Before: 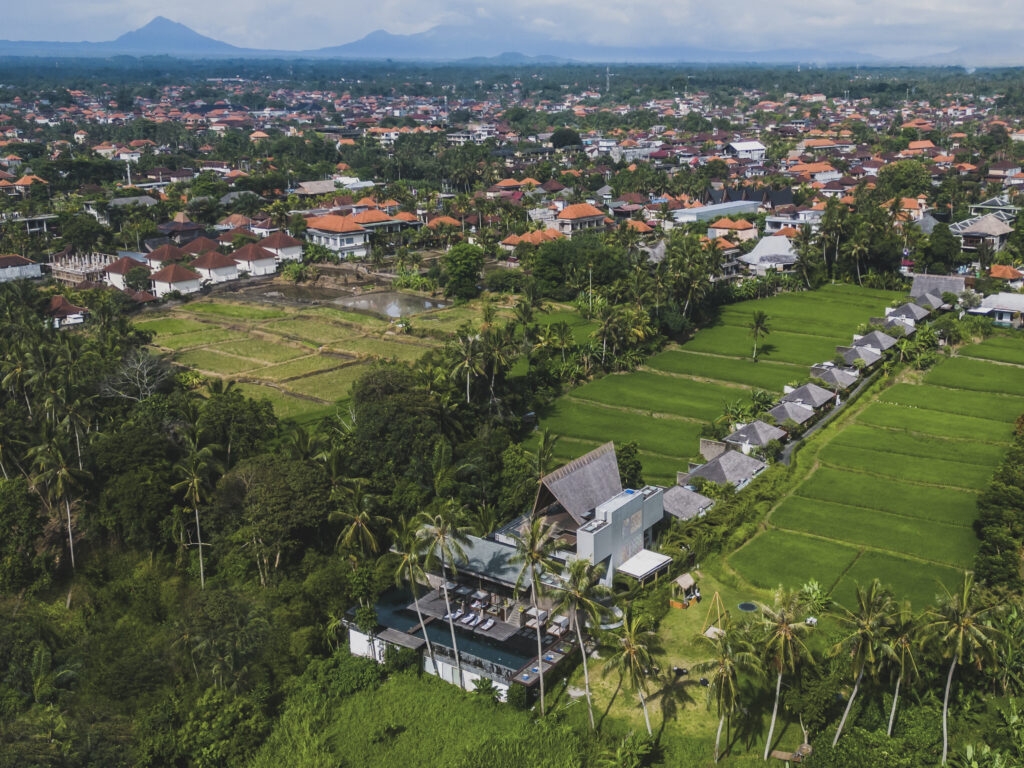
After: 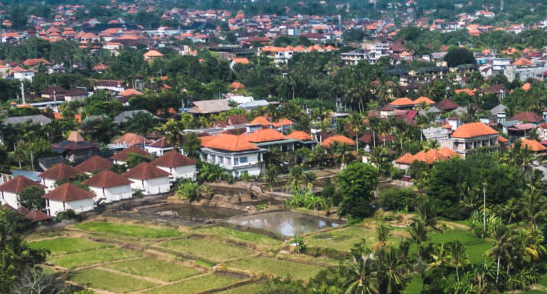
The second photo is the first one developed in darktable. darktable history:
crop: left 10.358%, top 10.638%, right 36.192%, bottom 50.959%
contrast brightness saturation: contrast 0.074
levels: white 99.92%
tone equalizer: -8 EV -0.453 EV, -7 EV -0.393 EV, -6 EV -0.371 EV, -5 EV -0.219 EV, -3 EV 0.247 EV, -2 EV 0.355 EV, -1 EV 0.396 EV, +0 EV 0.431 EV
